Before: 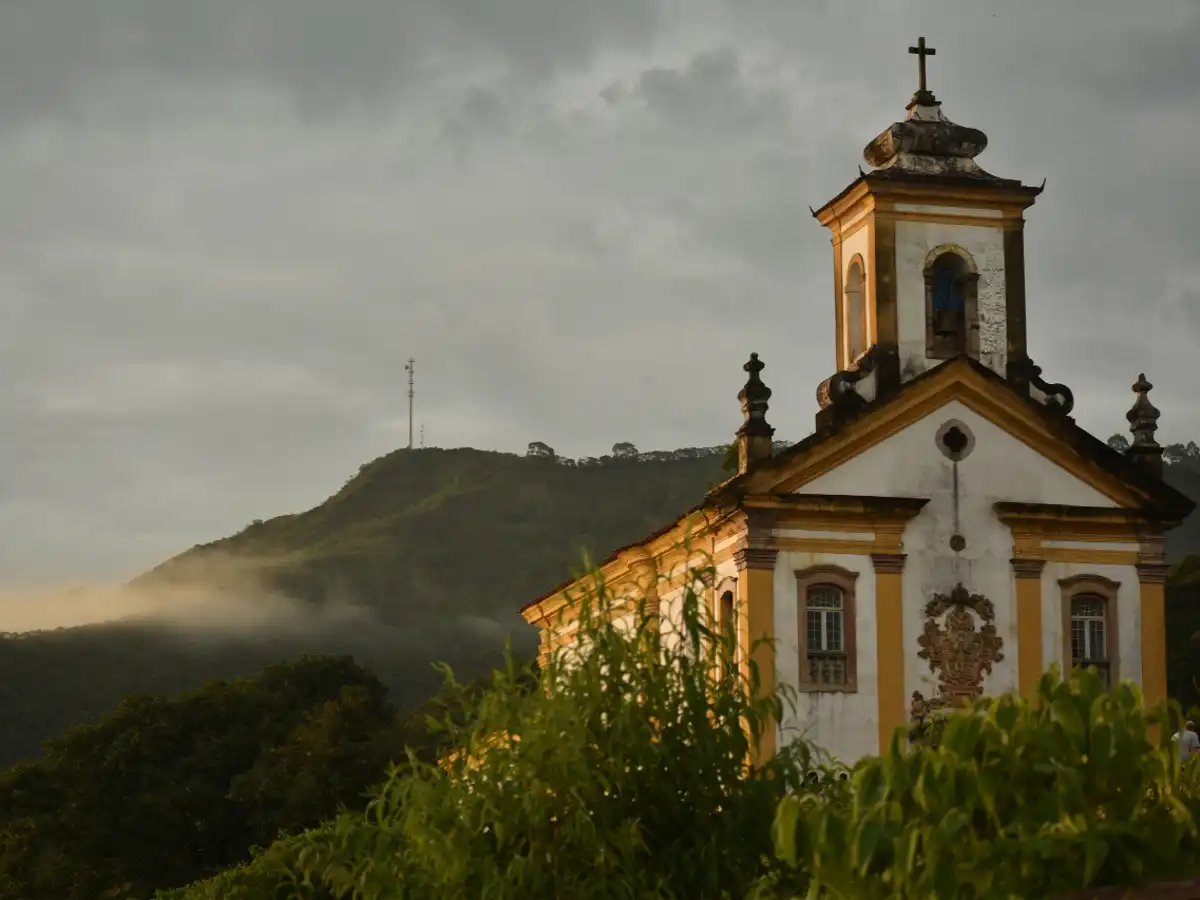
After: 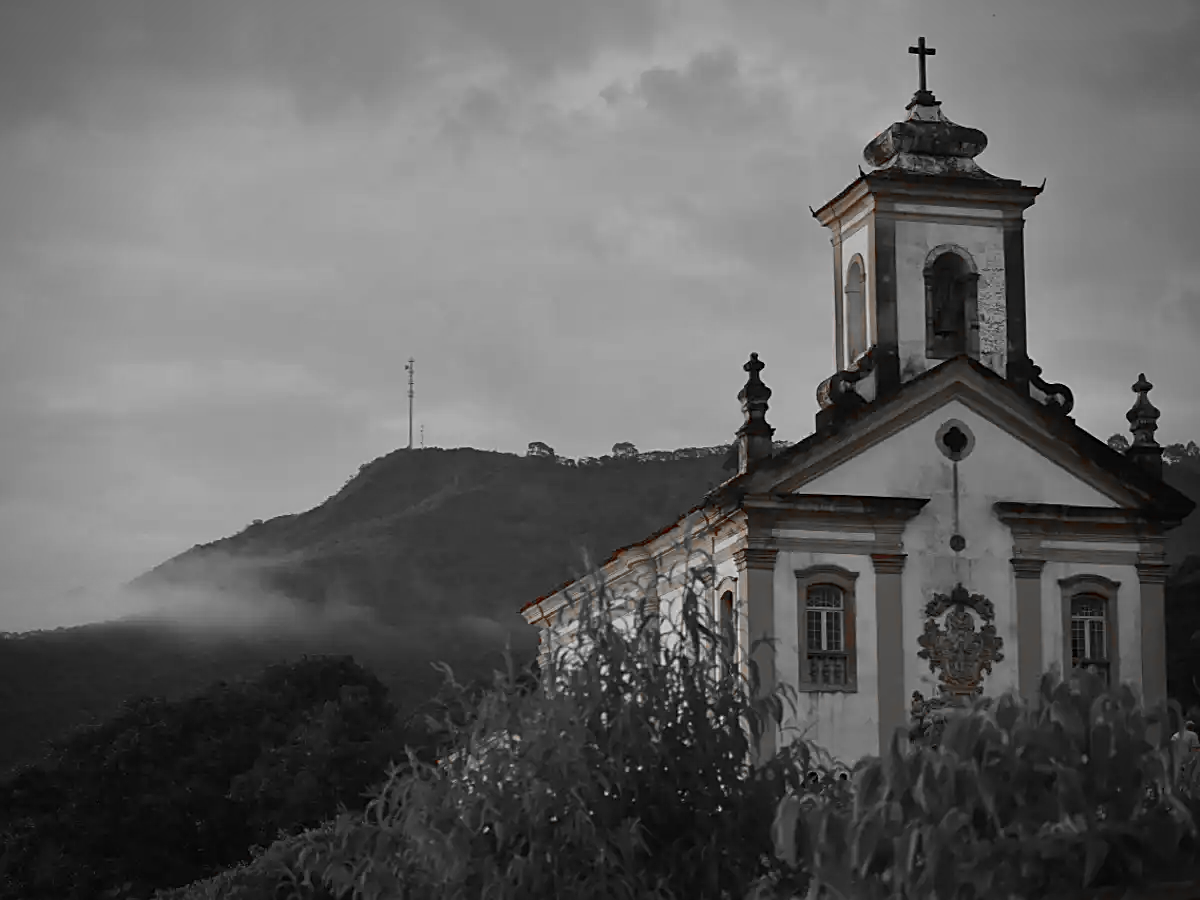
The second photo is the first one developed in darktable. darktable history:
color zones: curves: ch0 [(0, 0.352) (0.143, 0.407) (0.286, 0.386) (0.429, 0.431) (0.571, 0.829) (0.714, 0.853) (0.857, 0.833) (1, 0.352)]; ch1 [(0, 0.604) (0.072, 0.726) (0.096, 0.608) (0.205, 0.007) (0.571, -0.006) (0.839, -0.013) (0.857, -0.012) (1, 0.604)]
vignetting: on, module defaults
sharpen: on, module defaults
